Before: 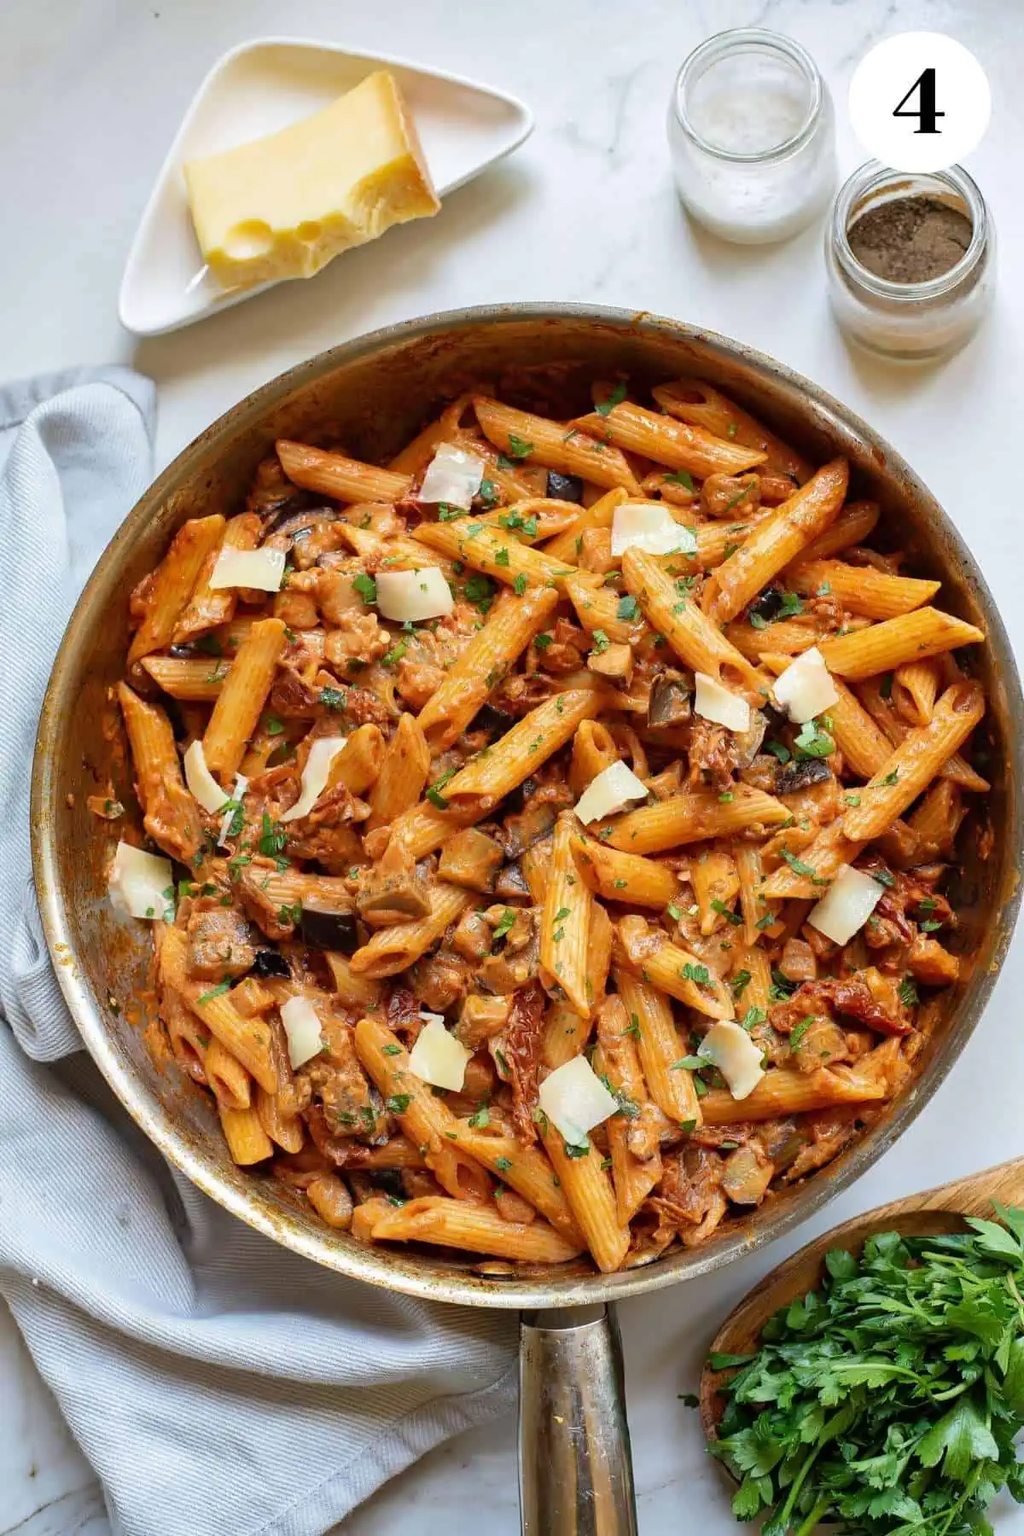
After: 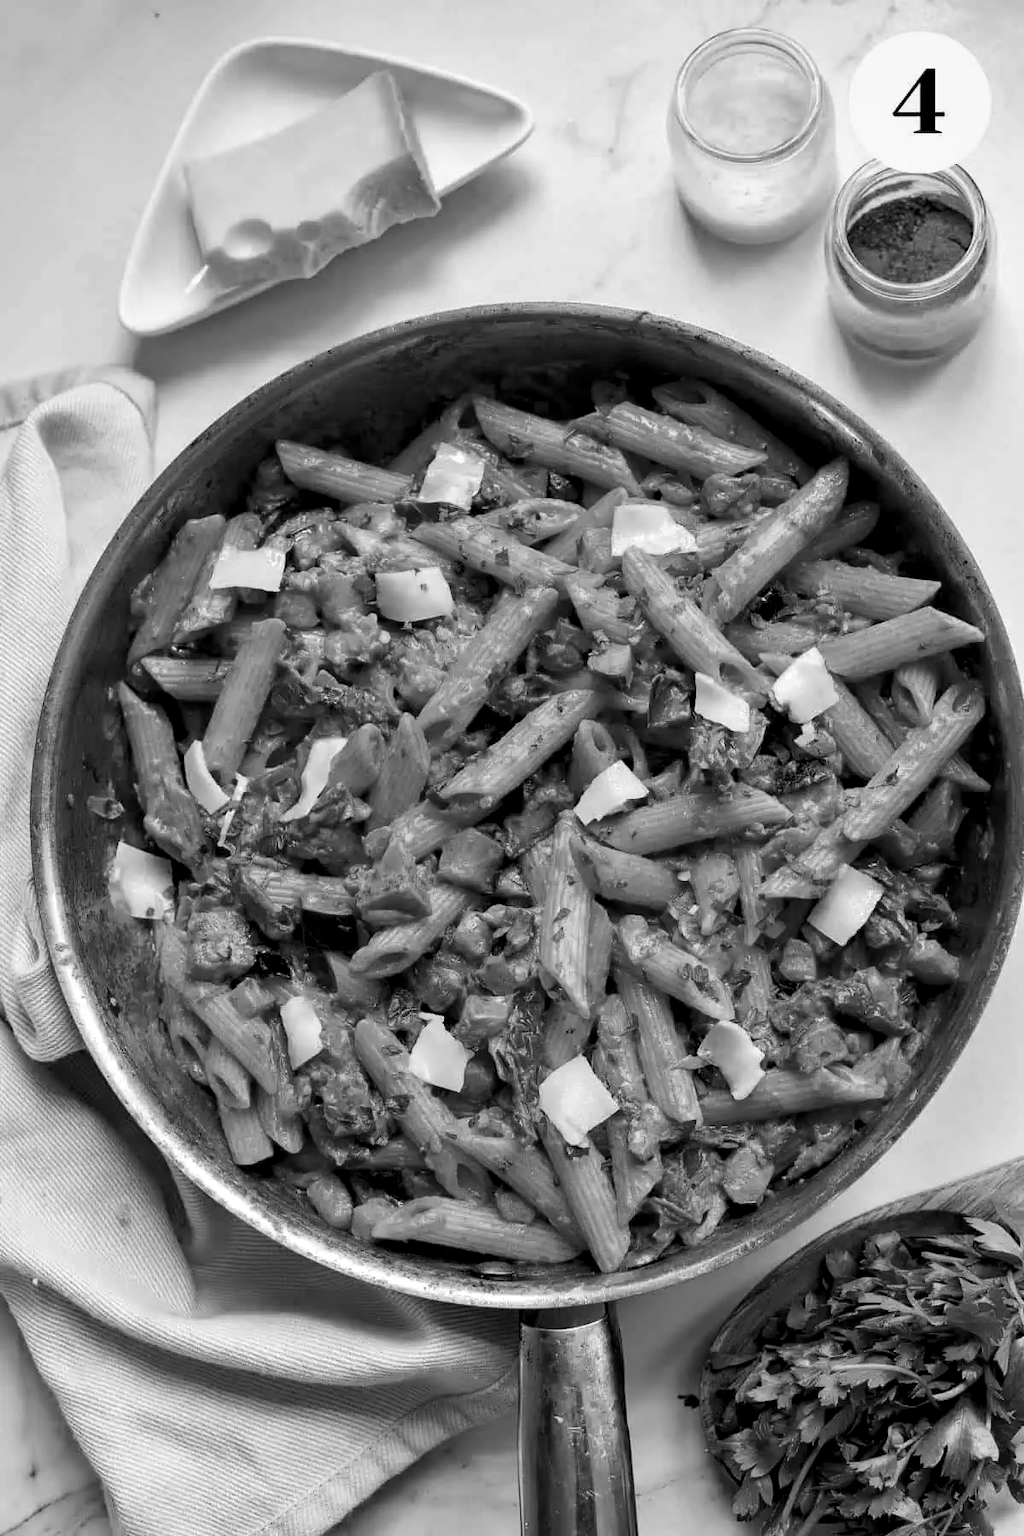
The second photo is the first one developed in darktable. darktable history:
contrast equalizer: octaves 7, y [[0.6 ×6], [0.55 ×6], [0 ×6], [0 ×6], [0 ×6]], mix 0.35
color calibration: output gray [0.246, 0.254, 0.501, 0], gray › normalize channels true, illuminant same as pipeline (D50), adaptation XYZ, x 0.346, y 0.359, gamut compression 0
